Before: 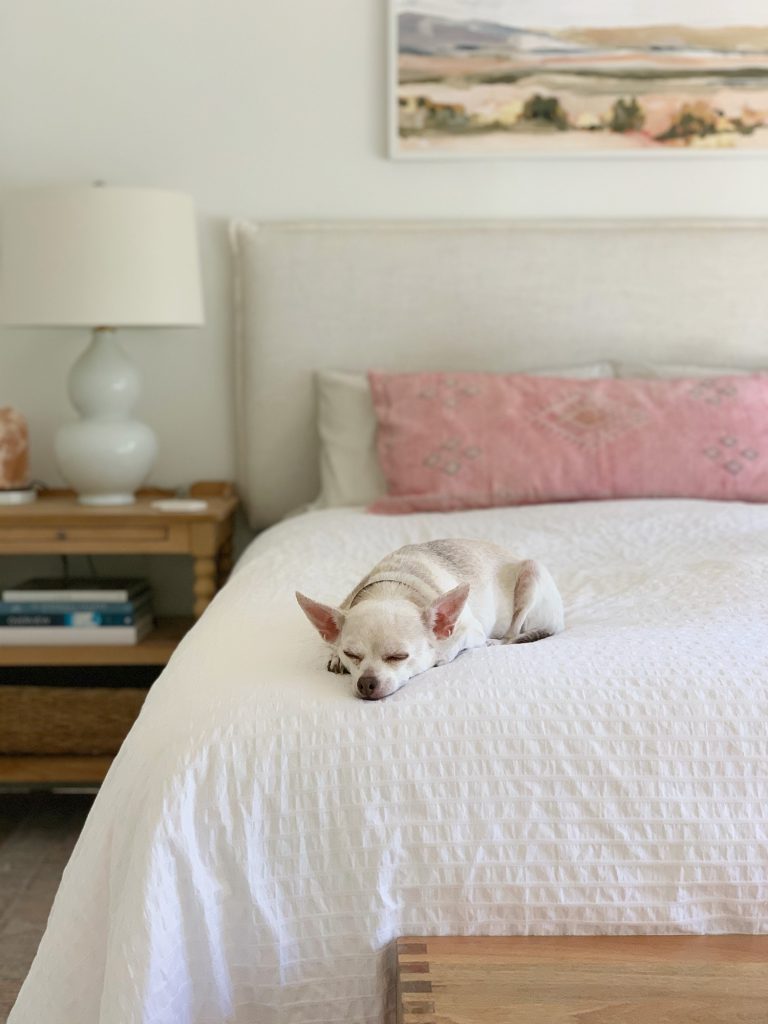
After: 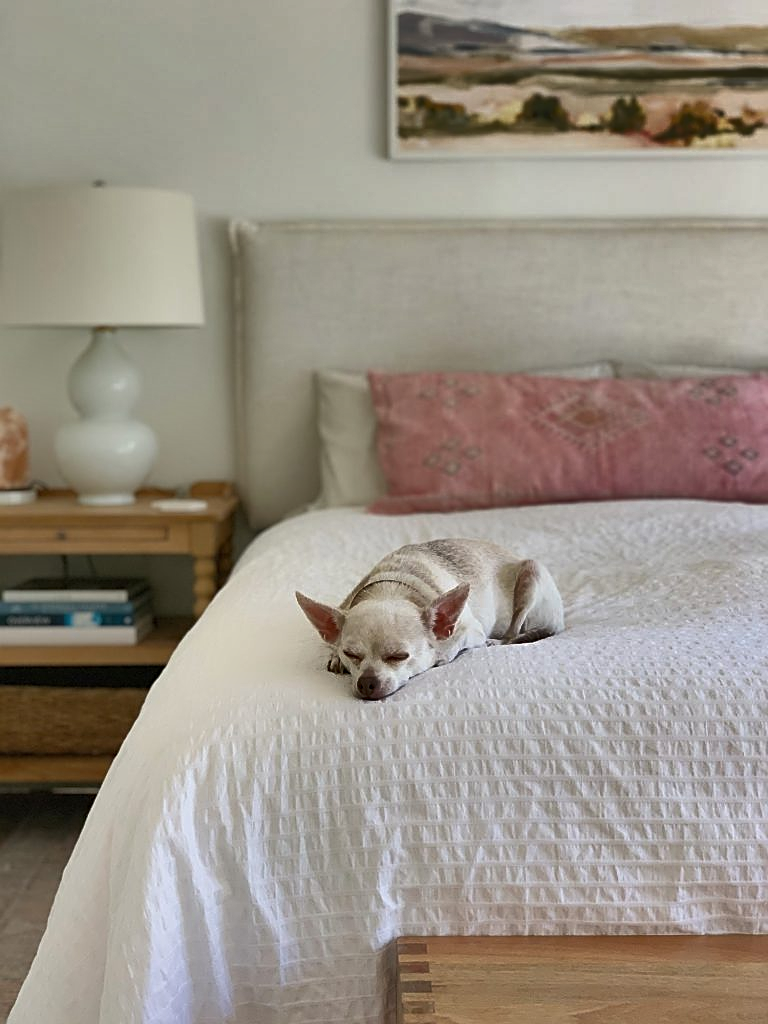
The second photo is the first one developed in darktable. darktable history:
shadows and highlights: radius 108.52, shadows 41.35, highlights -72.79, low approximation 0.01, soften with gaussian
sharpen: on, module defaults
